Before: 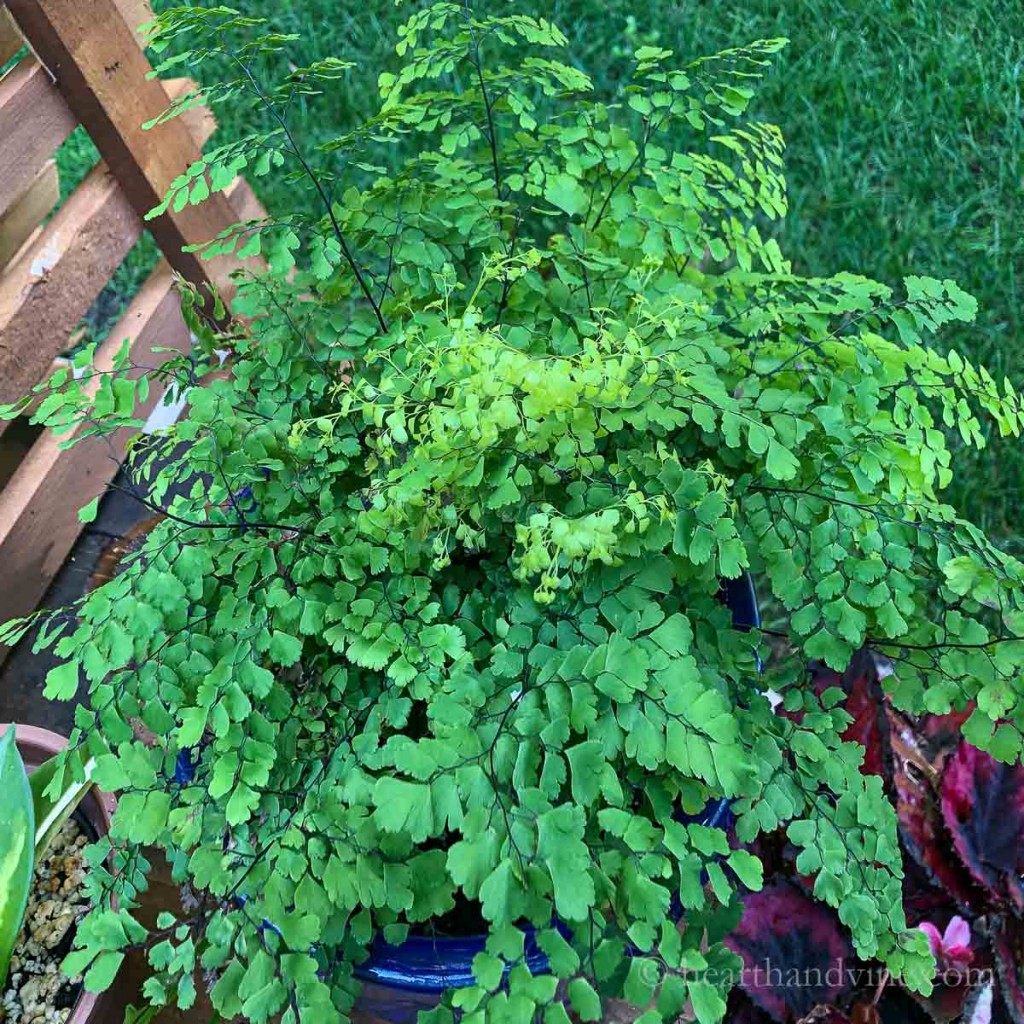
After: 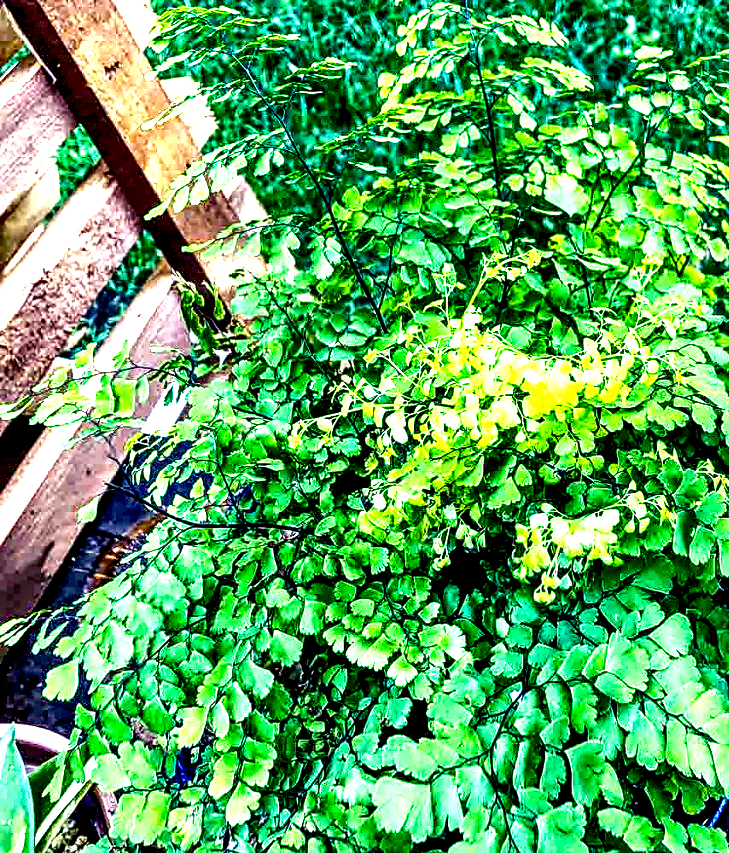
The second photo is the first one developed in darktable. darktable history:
sharpen: amount 0.201
crop: right 28.773%, bottom 16.611%
base curve: curves: ch0 [(0, 0) (0.012, 0.01) (0.073, 0.168) (0.31, 0.711) (0.645, 0.957) (1, 1)], preserve colors none
exposure: black level correction 0.008, exposure 0.105 EV, compensate highlight preservation false
shadows and highlights: radius 108.03, shadows 40.61, highlights -72.82, low approximation 0.01, soften with gaussian
color balance rgb: shadows lift › luminance -21.54%, shadows lift › chroma 8.728%, shadows lift › hue 284.7°, global offset › luminance -0.9%, perceptual saturation grading › global saturation 39.986%
local contrast: highlights 109%, shadows 40%, detail 291%
